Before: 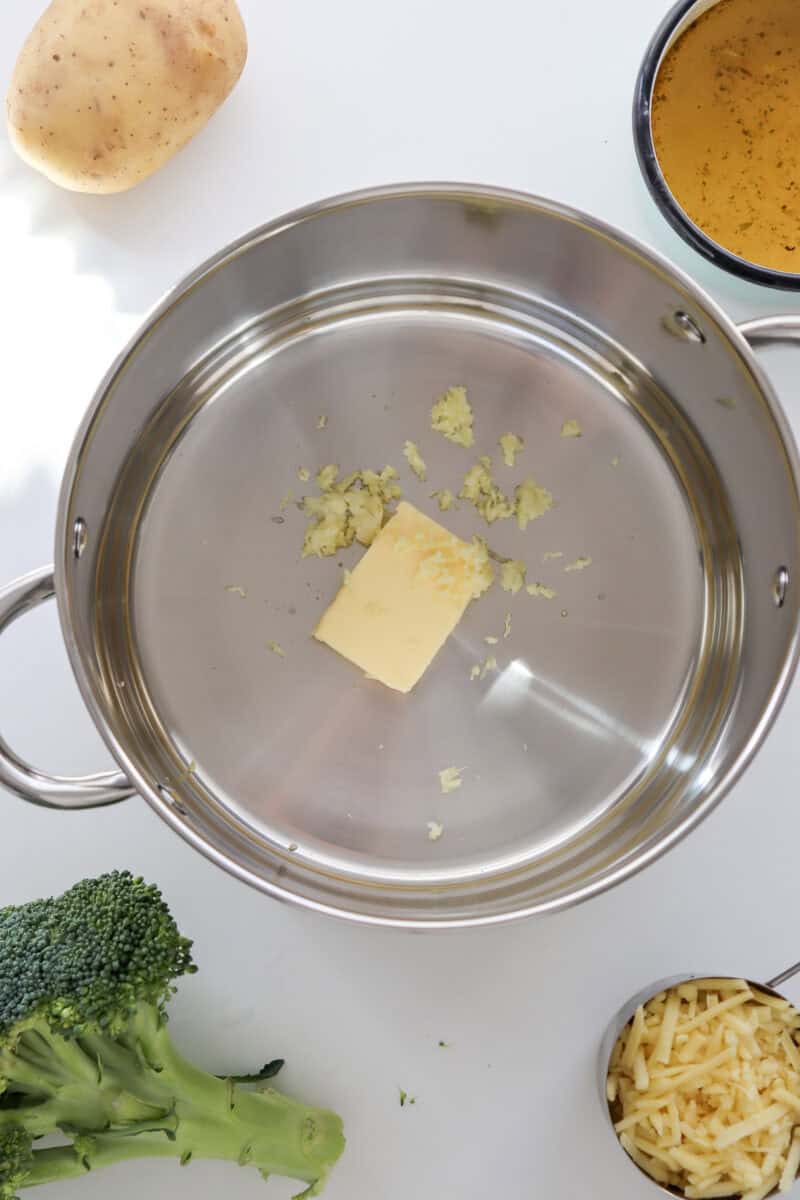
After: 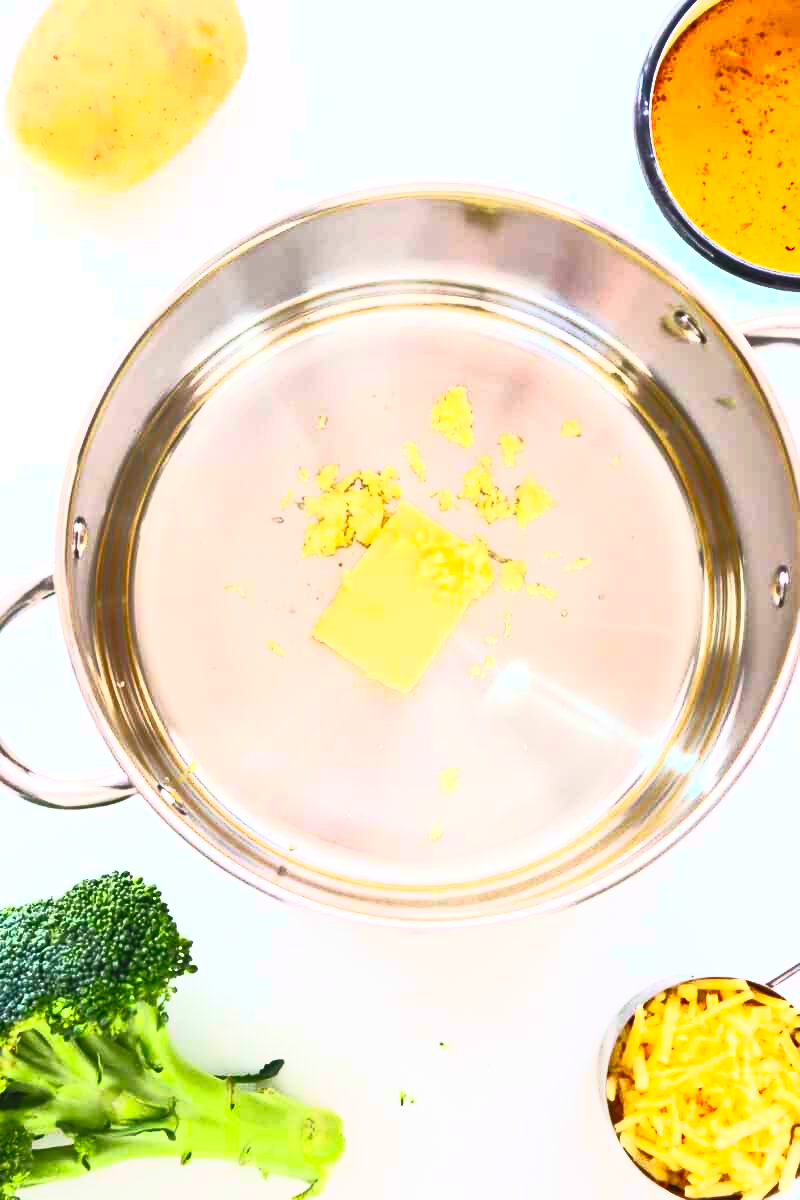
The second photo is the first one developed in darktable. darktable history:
contrast brightness saturation: contrast 0.989, brightness 0.988, saturation 0.998
